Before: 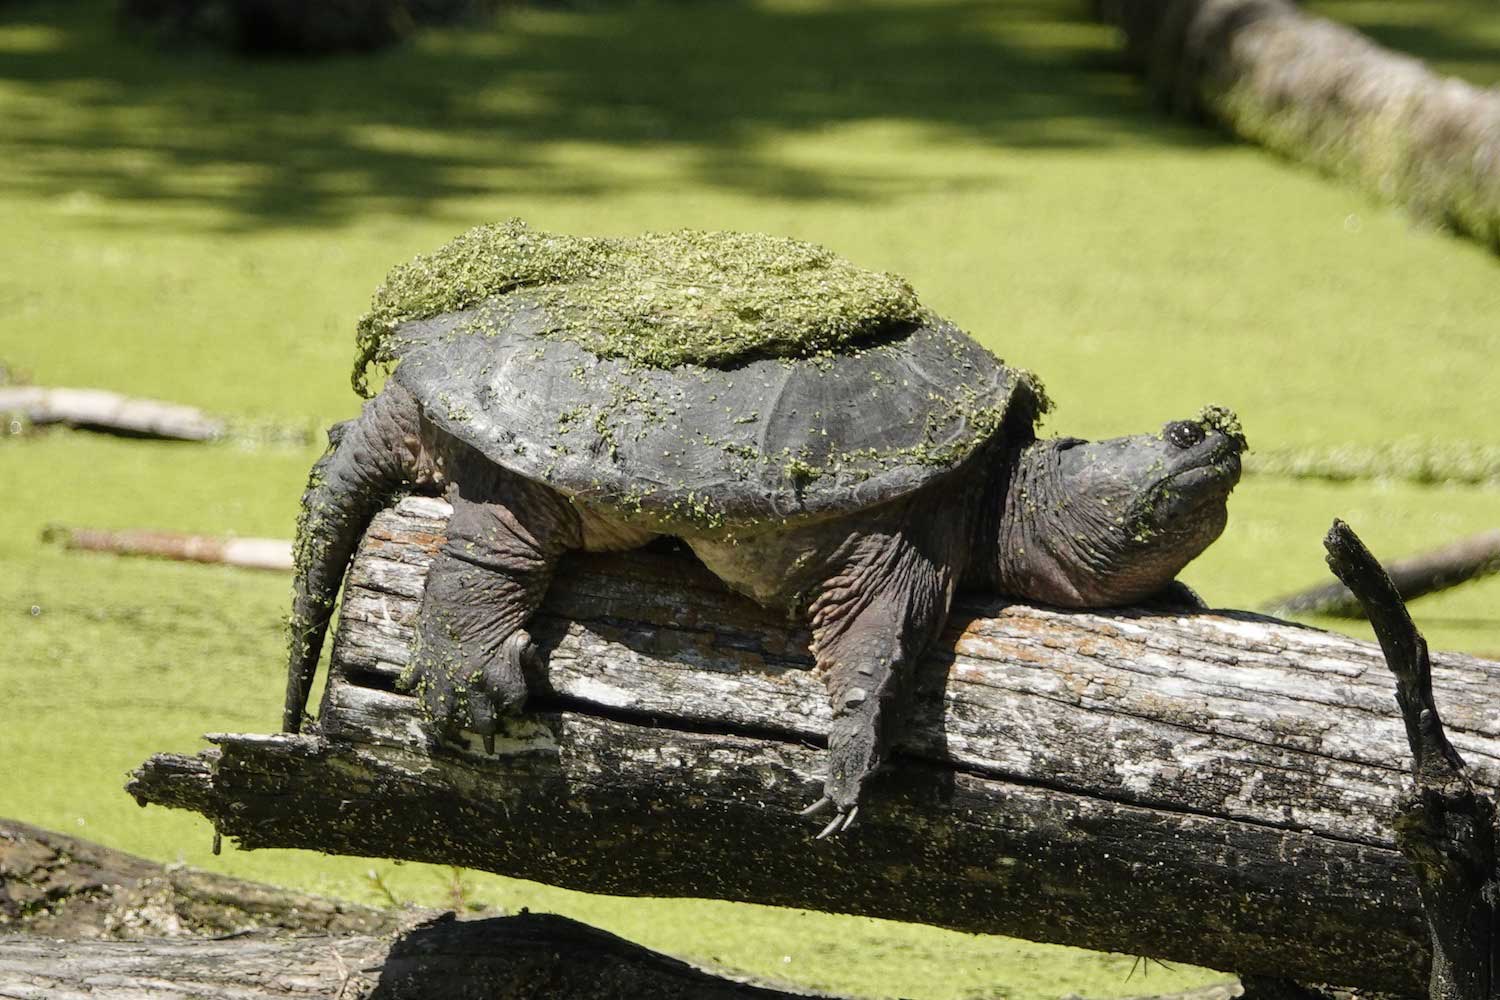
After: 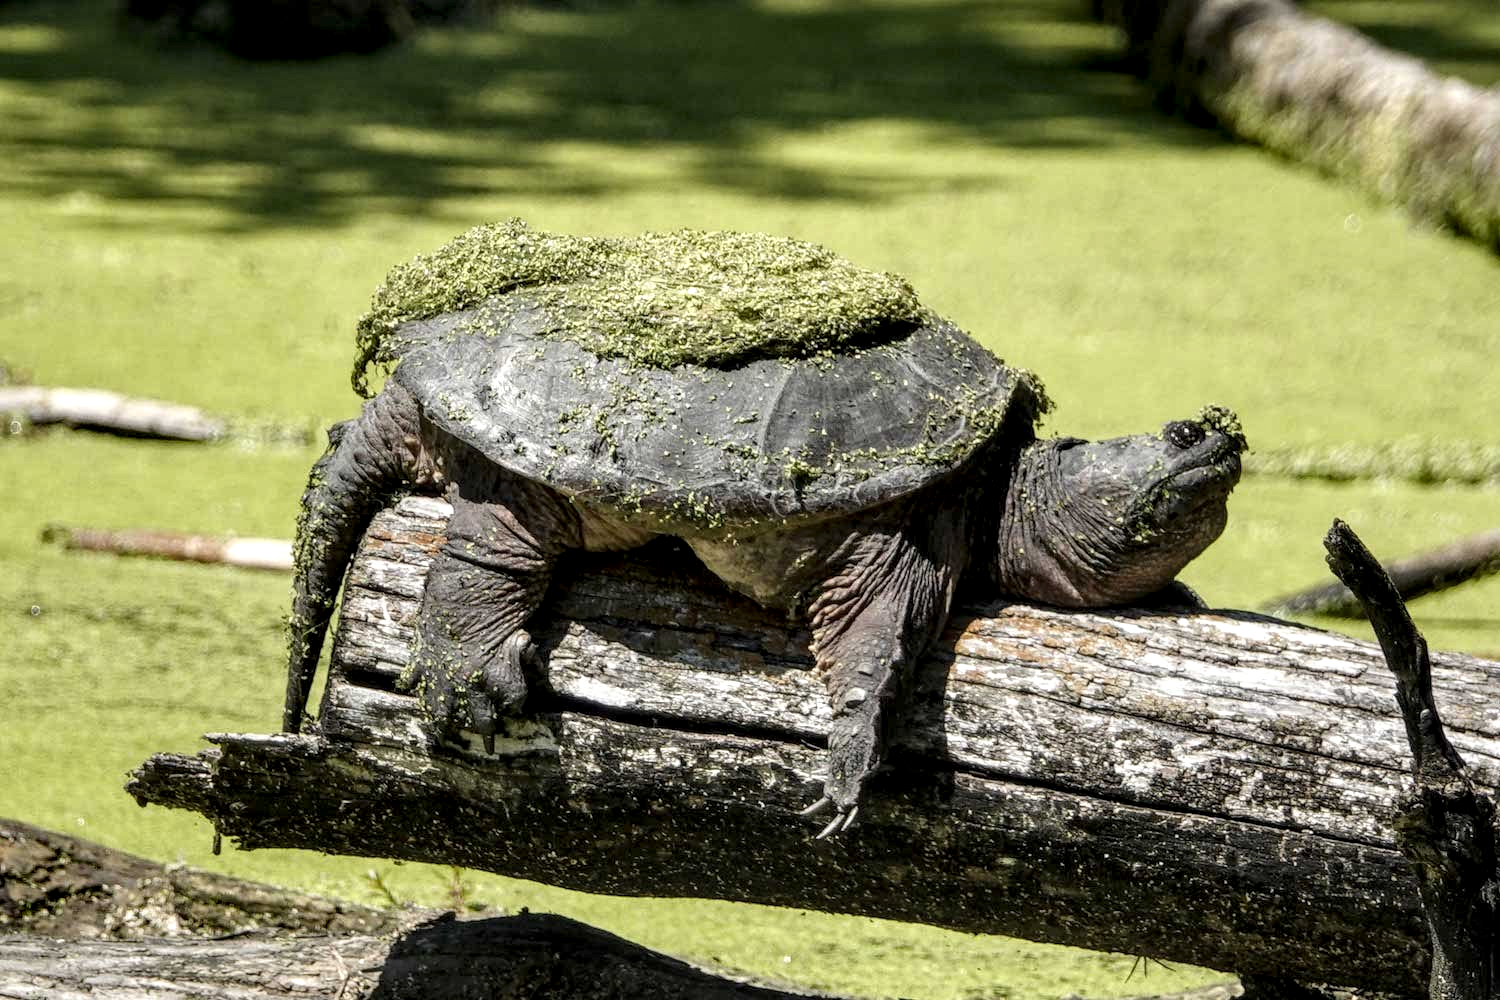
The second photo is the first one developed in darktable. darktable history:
local contrast: highlights 60%, shadows 60%, detail 160%
color calibration: illuminant same as pipeline (D50), adaptation XYZ, x 0.347, y 0.359, temperature 5017.86 K
